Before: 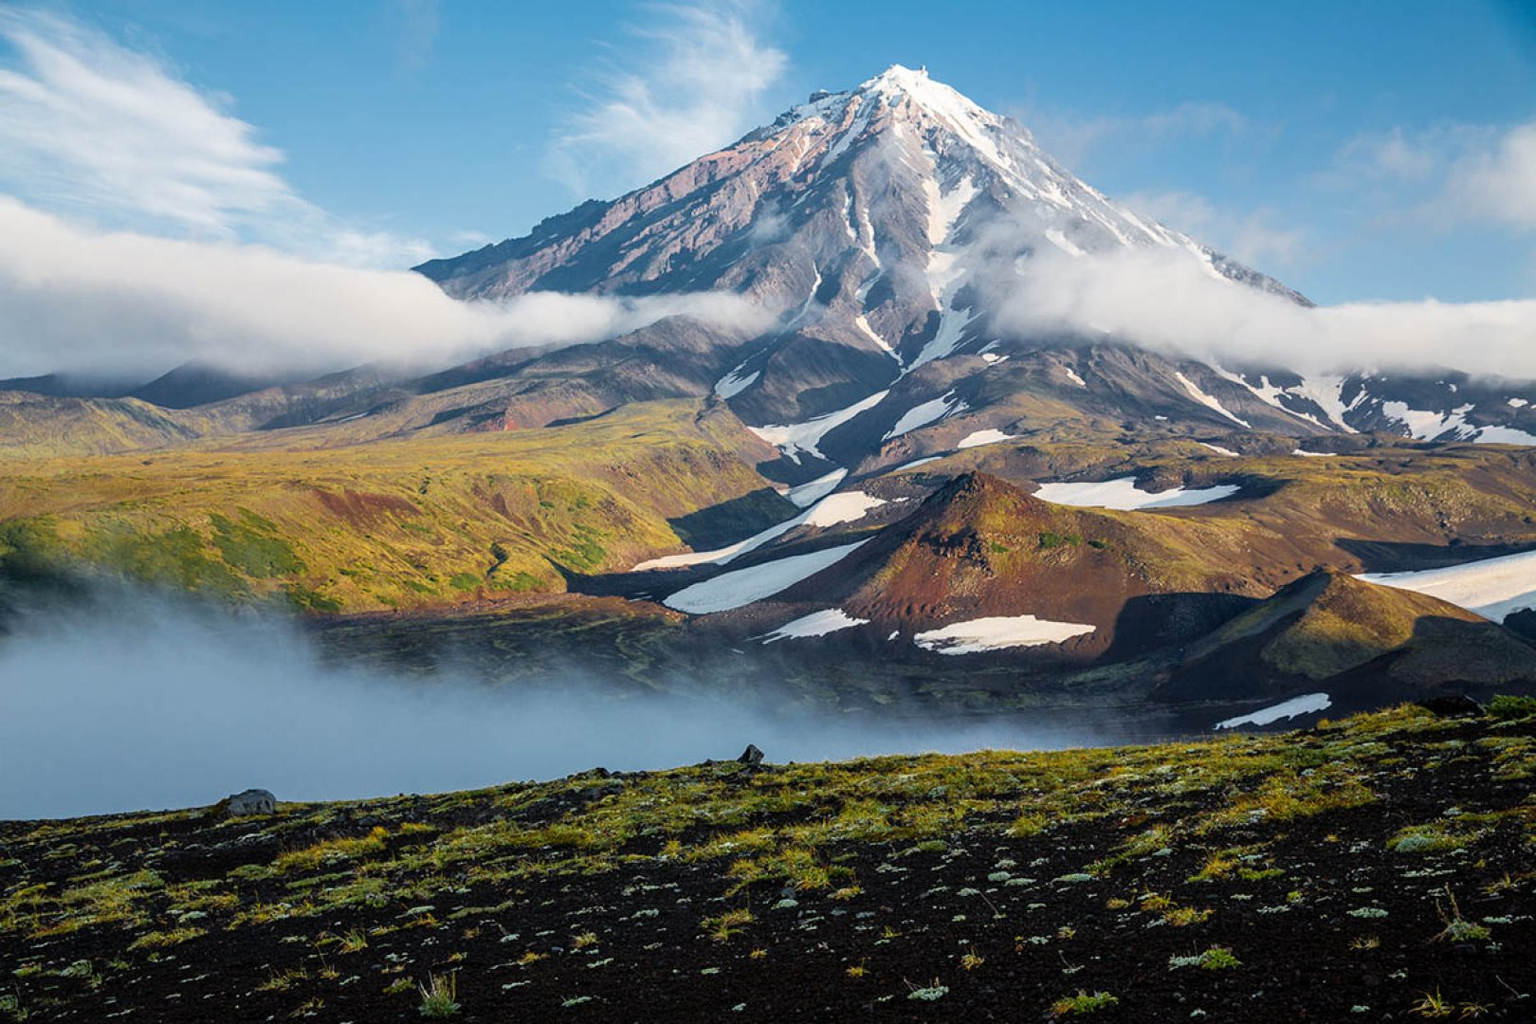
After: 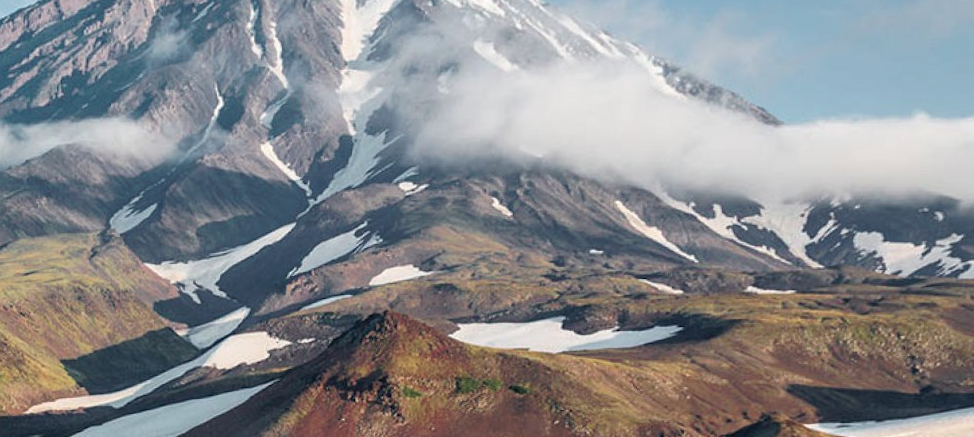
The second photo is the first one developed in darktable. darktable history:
crop: left 36.005%, top 18.293%, right 0.31%, bottom 38.444%
tone curve: curves: ch0 [(0, 0) (0.003, 0.013) (0.011, 0.017) (0.025, 0.028) (0.044, 0.049) (0.069, 0.07) (0.1, 0.103) (0.136, 0.143) (0.177, 0.186) (0.224, 0.232) (0.277, 0.282) (0.335, 0.333) (0.399, 0.405) (0.468, 0.477) (0.543, 0.54) (0.623, 0.627) (0.709, 0.709) (0.801, 0.798) (0.898, 0.902) (1, 1)], preserve colors none
rotate and perspective: rotation 0.062°, lens shift (vertical) 0.115, lens shift (horizontal) -0.133, crop left 0.047, crop right 0.94, crop top 0.061, crop bottom 0.94
color contrast: blue-yellow contrast 0.7
